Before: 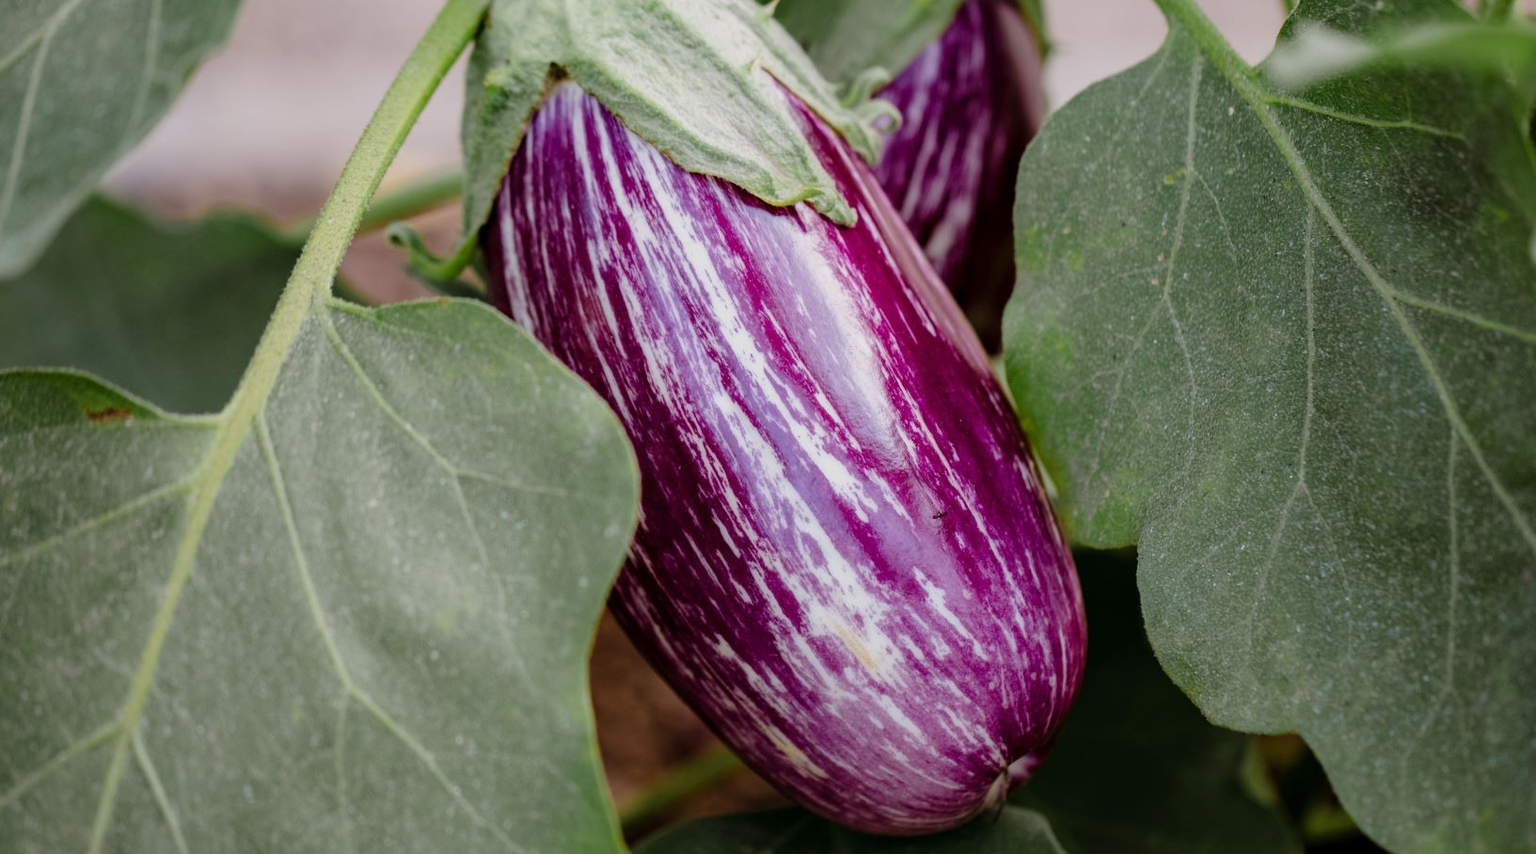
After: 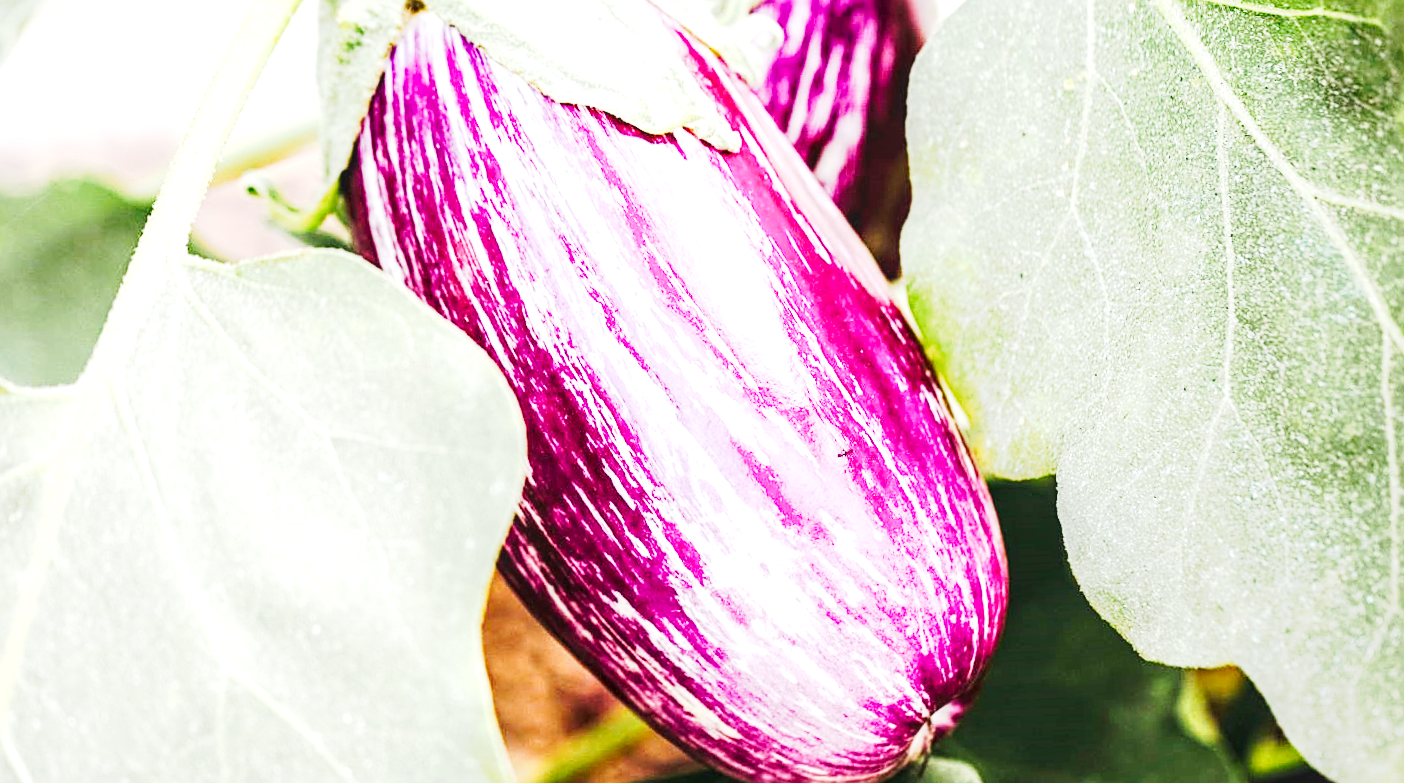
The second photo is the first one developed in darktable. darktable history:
tone equalizer: -8 EV -1.06 EV, -7 EV -1 EV, -6 EV -0.894 EV, -5 EV -0.546 EV, -3 EV 0.597 EV, -2 EV 0.868 EV, -1 EV 1.01 EV, +0 EV 1.08 EV, smoothing diameter 24.98%, edges refinement/feathering 12.32, preserve details guided filter
tone curve: curves: ch0 [(0, 0.026) (0.146, 0.158) (0.272, 0.34) (0.434, 0.625) (0.676, 0.871) (0.994, 0.955)], preserve colors none
exposure: black level correction 0, exposure 1.444 EV, compensate highlight preservation false
sharpen: on, module defaults
local contrast: detail 130%
crop and rotate: angle 2.99°, left 6.05%, top 5.673%
base curve: curves: ch0 [(0, 0) (0.472, 0.455) (1, 1)], preserve colors none
